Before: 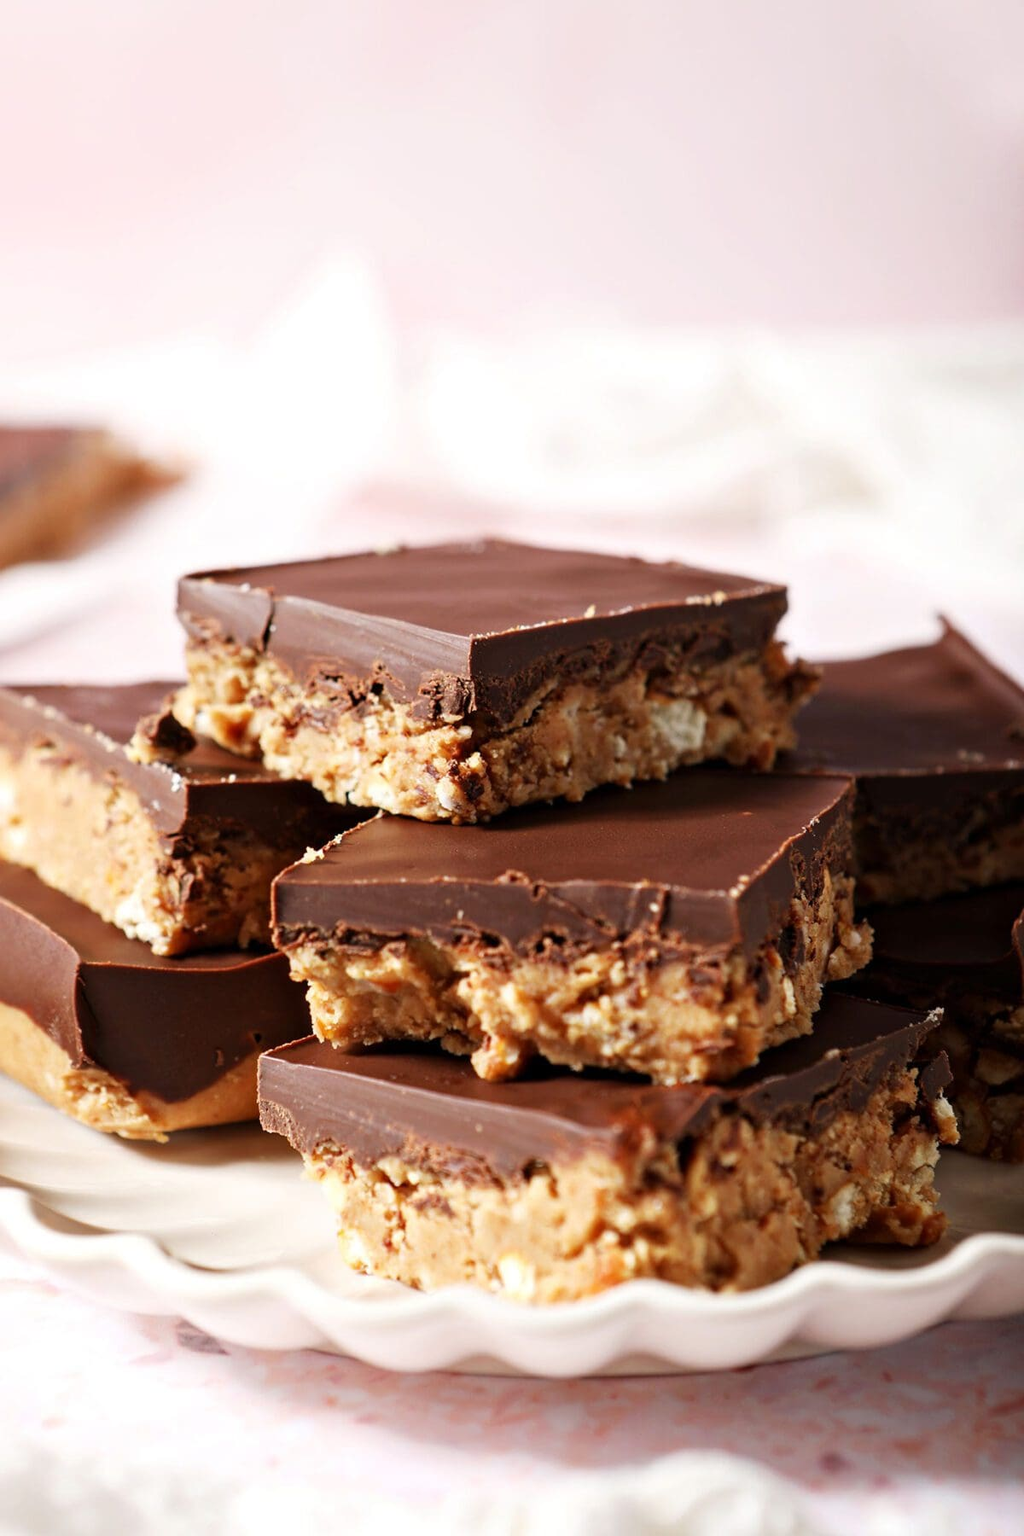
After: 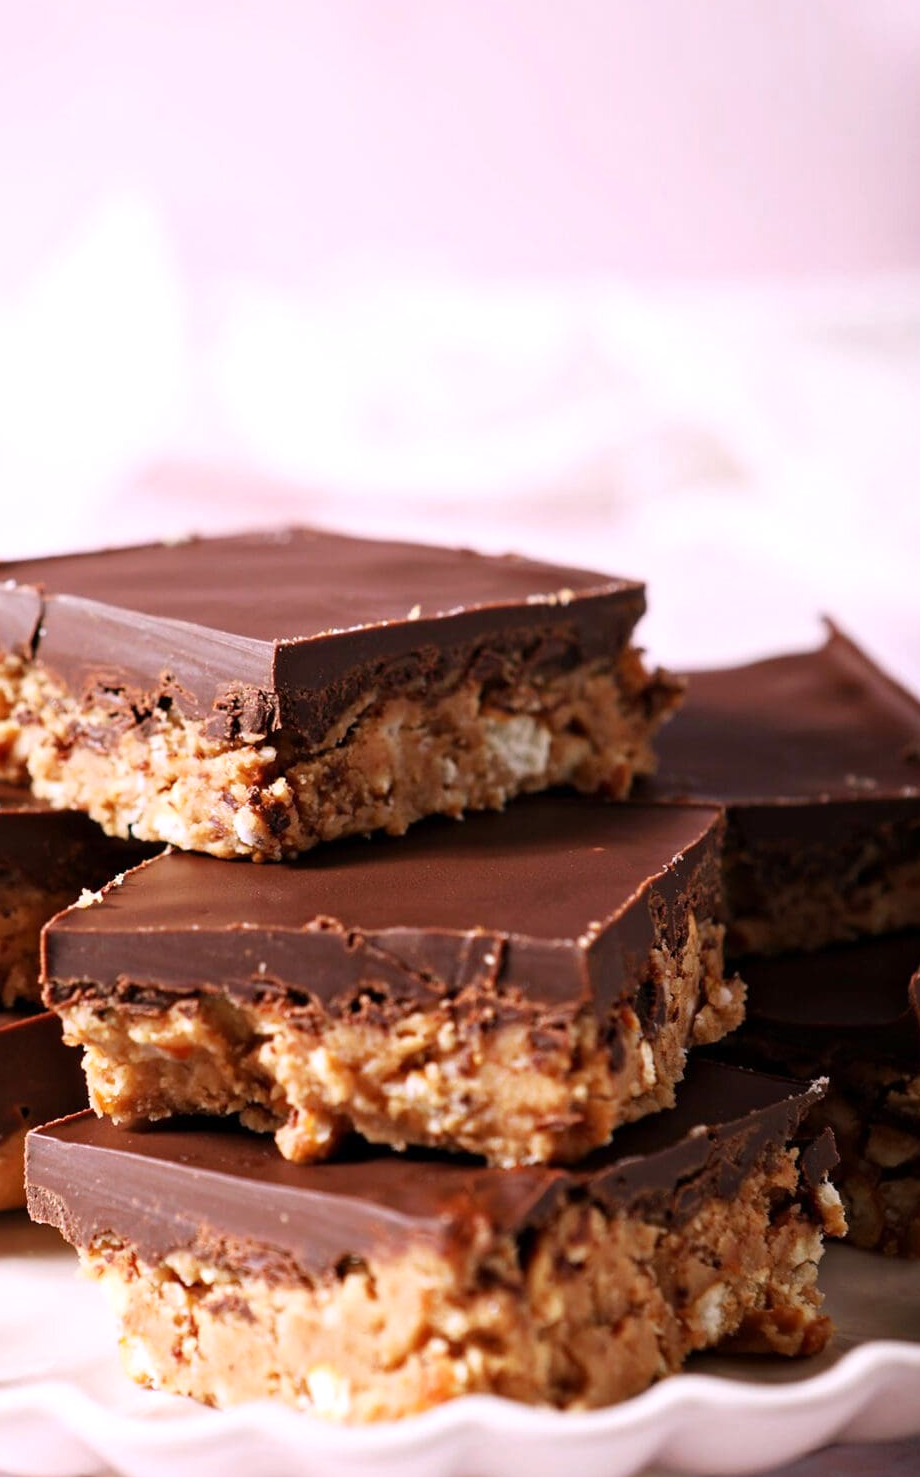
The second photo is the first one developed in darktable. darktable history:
white balance: red 1.05, blue 1.072
crop: left 23.095%, top 5.827%, bottom 11.854%
exposure: compensate highlight preservation false
